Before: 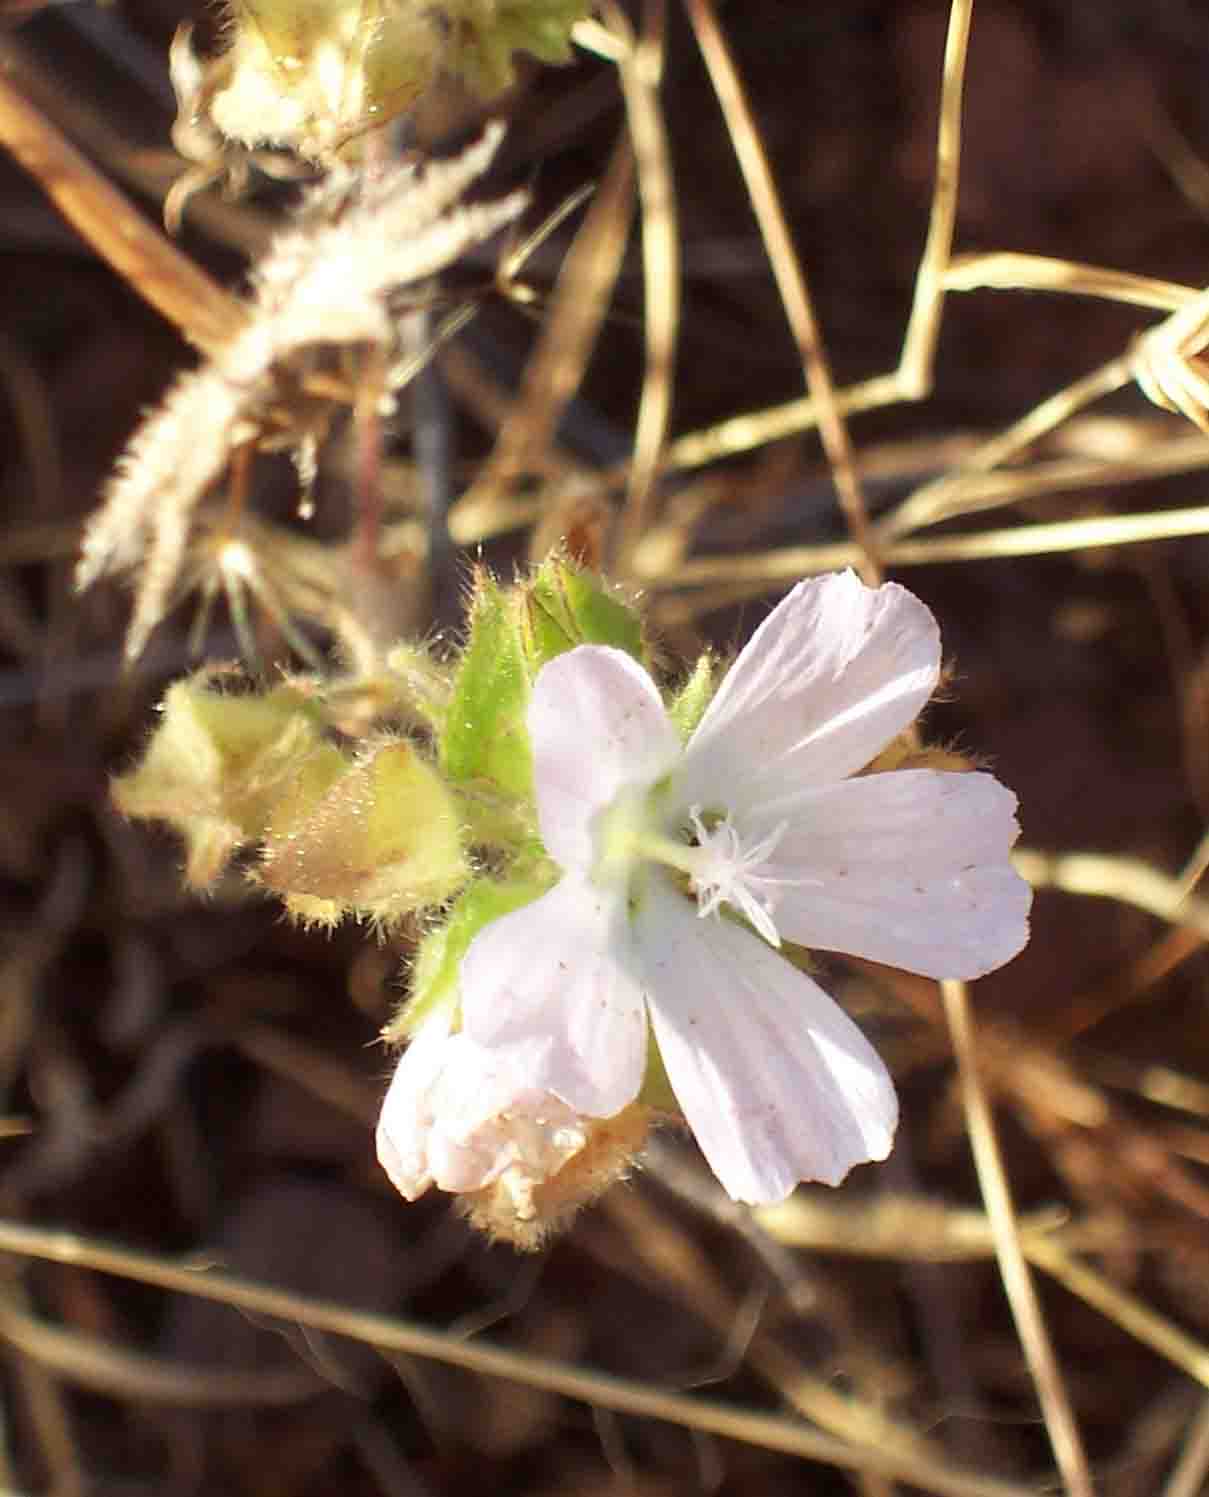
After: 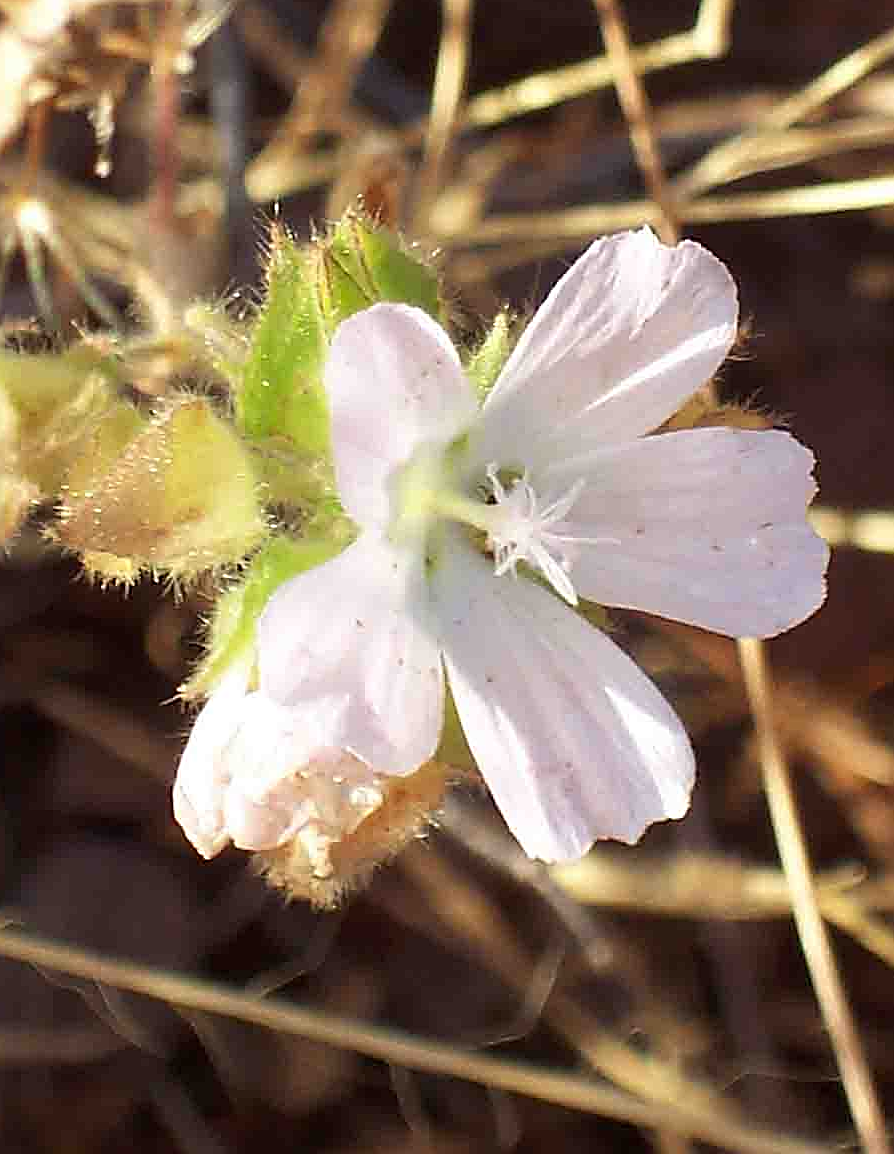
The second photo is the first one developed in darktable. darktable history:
crop: left 16.871%, top 22.857%, right 9.116%
sharpen: amount 0.901
